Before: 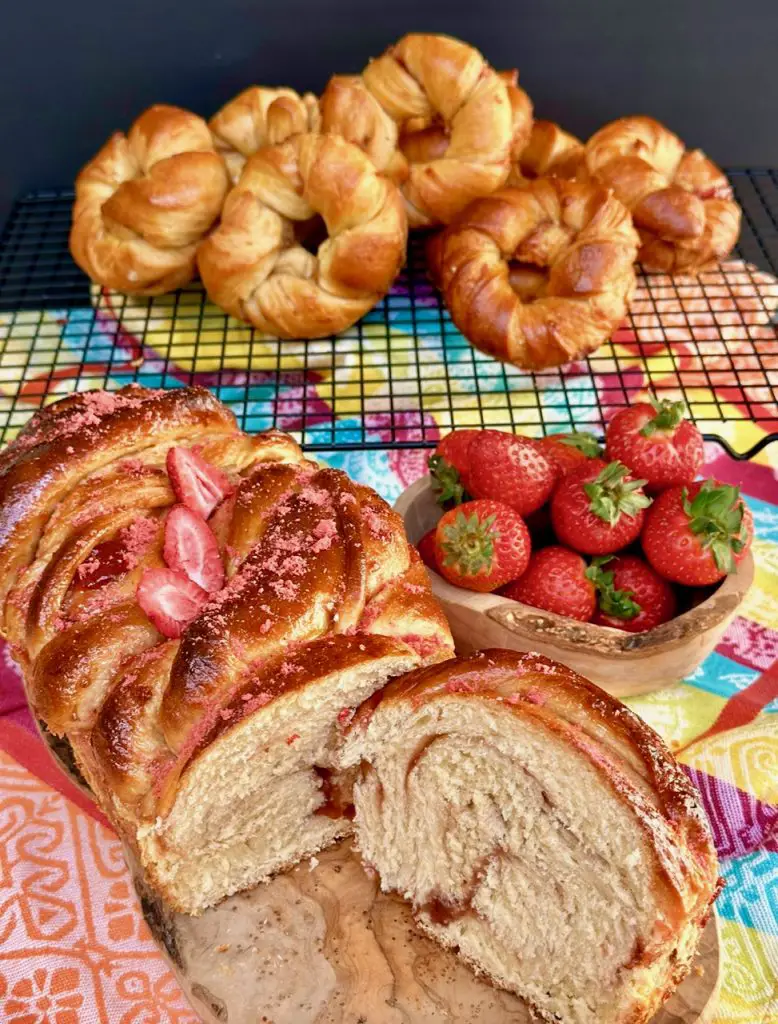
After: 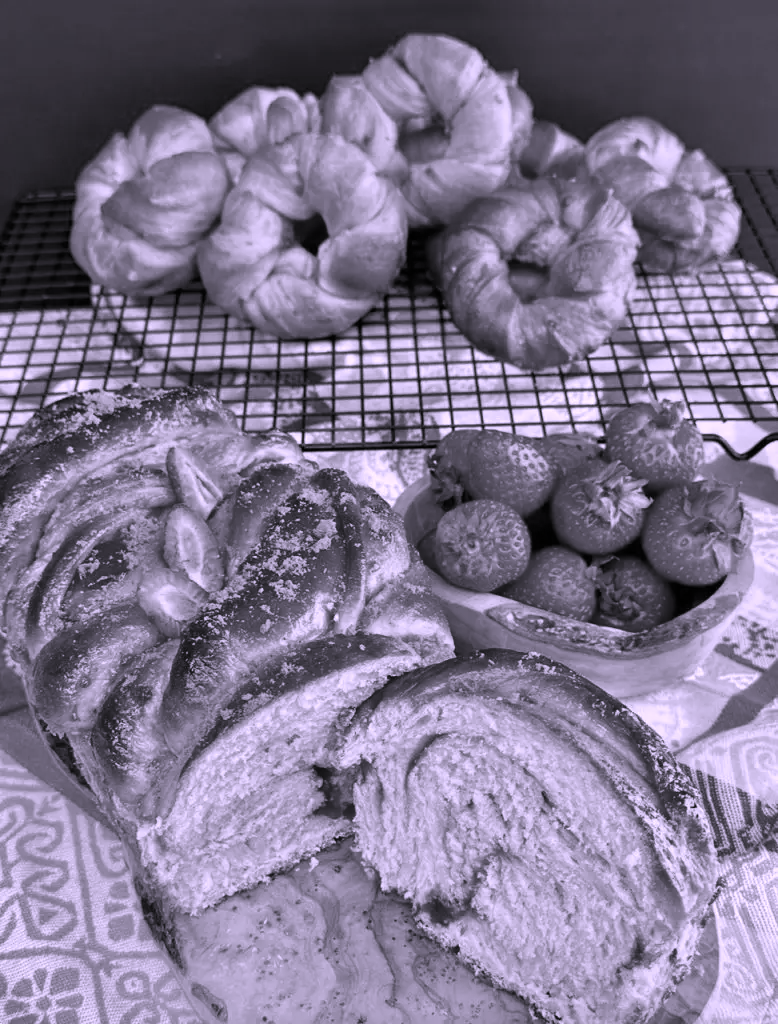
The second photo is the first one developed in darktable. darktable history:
color calibration: output gray [0.28, 0.41, 0.31, 0], illuminant as shot in camera, x 0.363, y 0.385, temperature 4535.12 K
color correction: highlights a* 15.07, highlights b* -24.89
